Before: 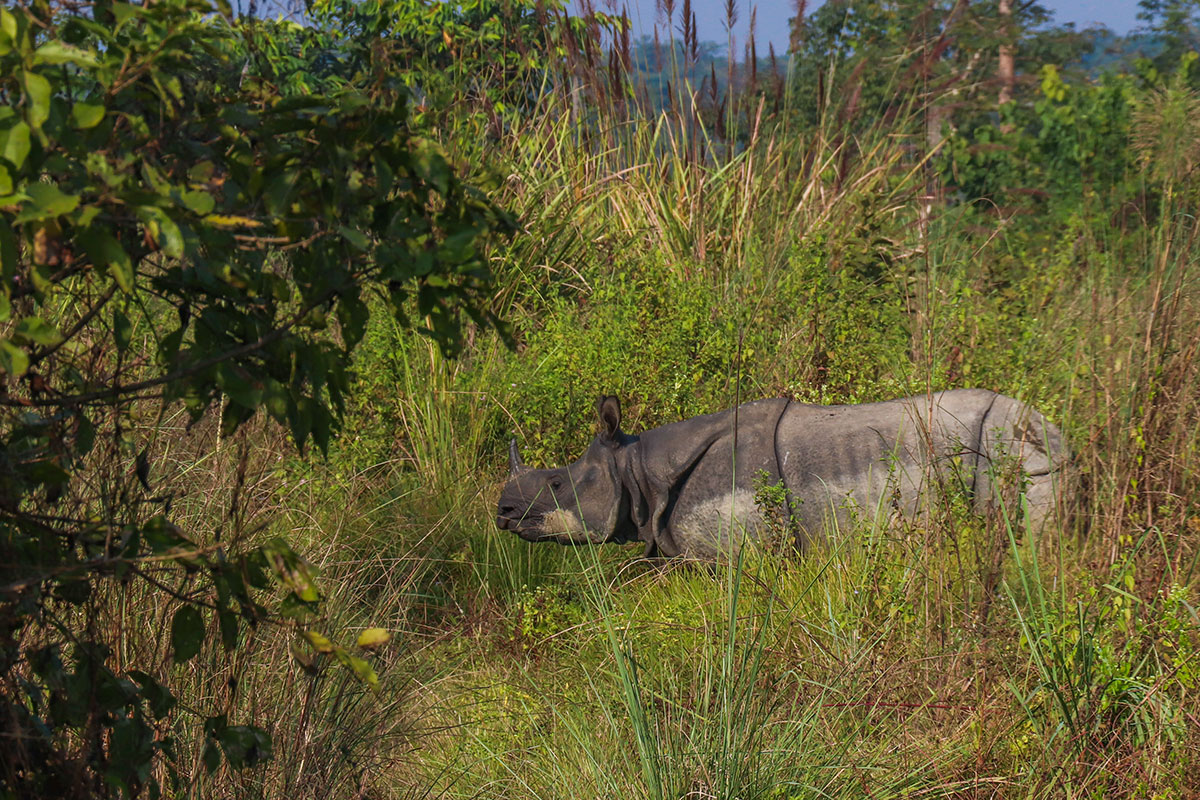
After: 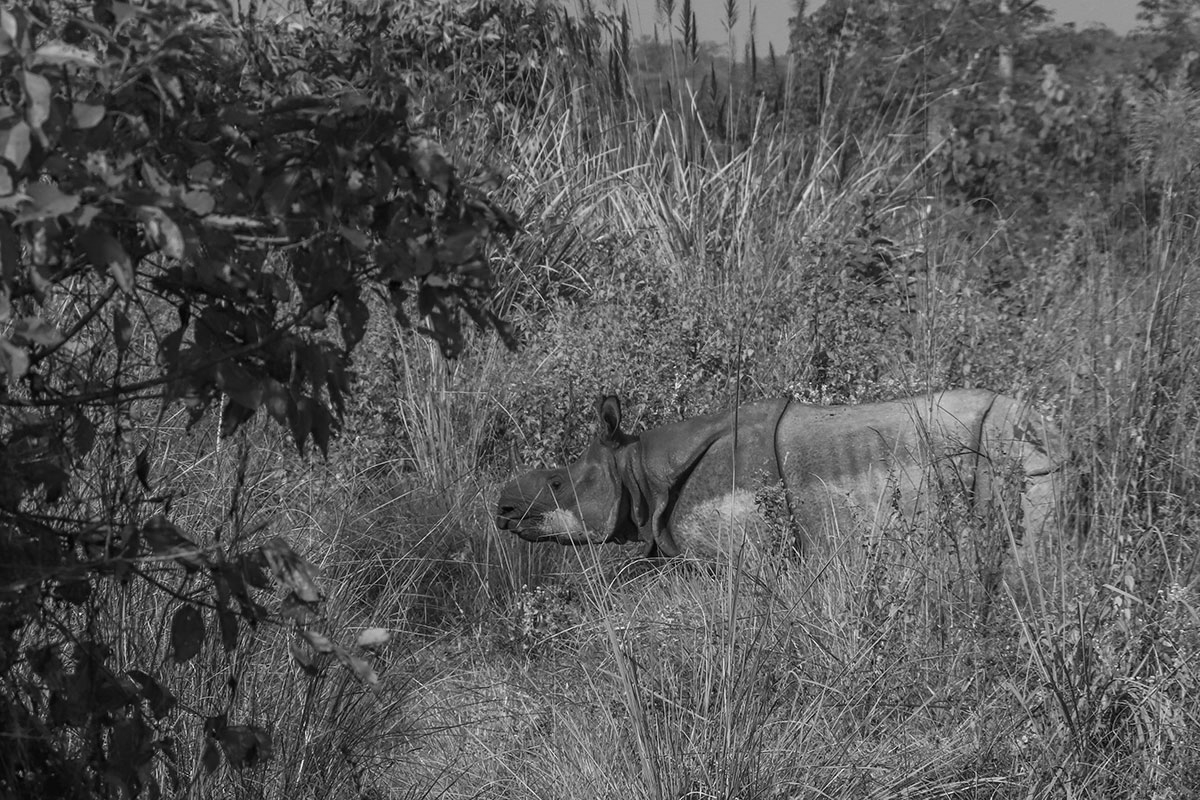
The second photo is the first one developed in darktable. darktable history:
color balance rgb: on, module defaults
monochrome: on, module defaults
